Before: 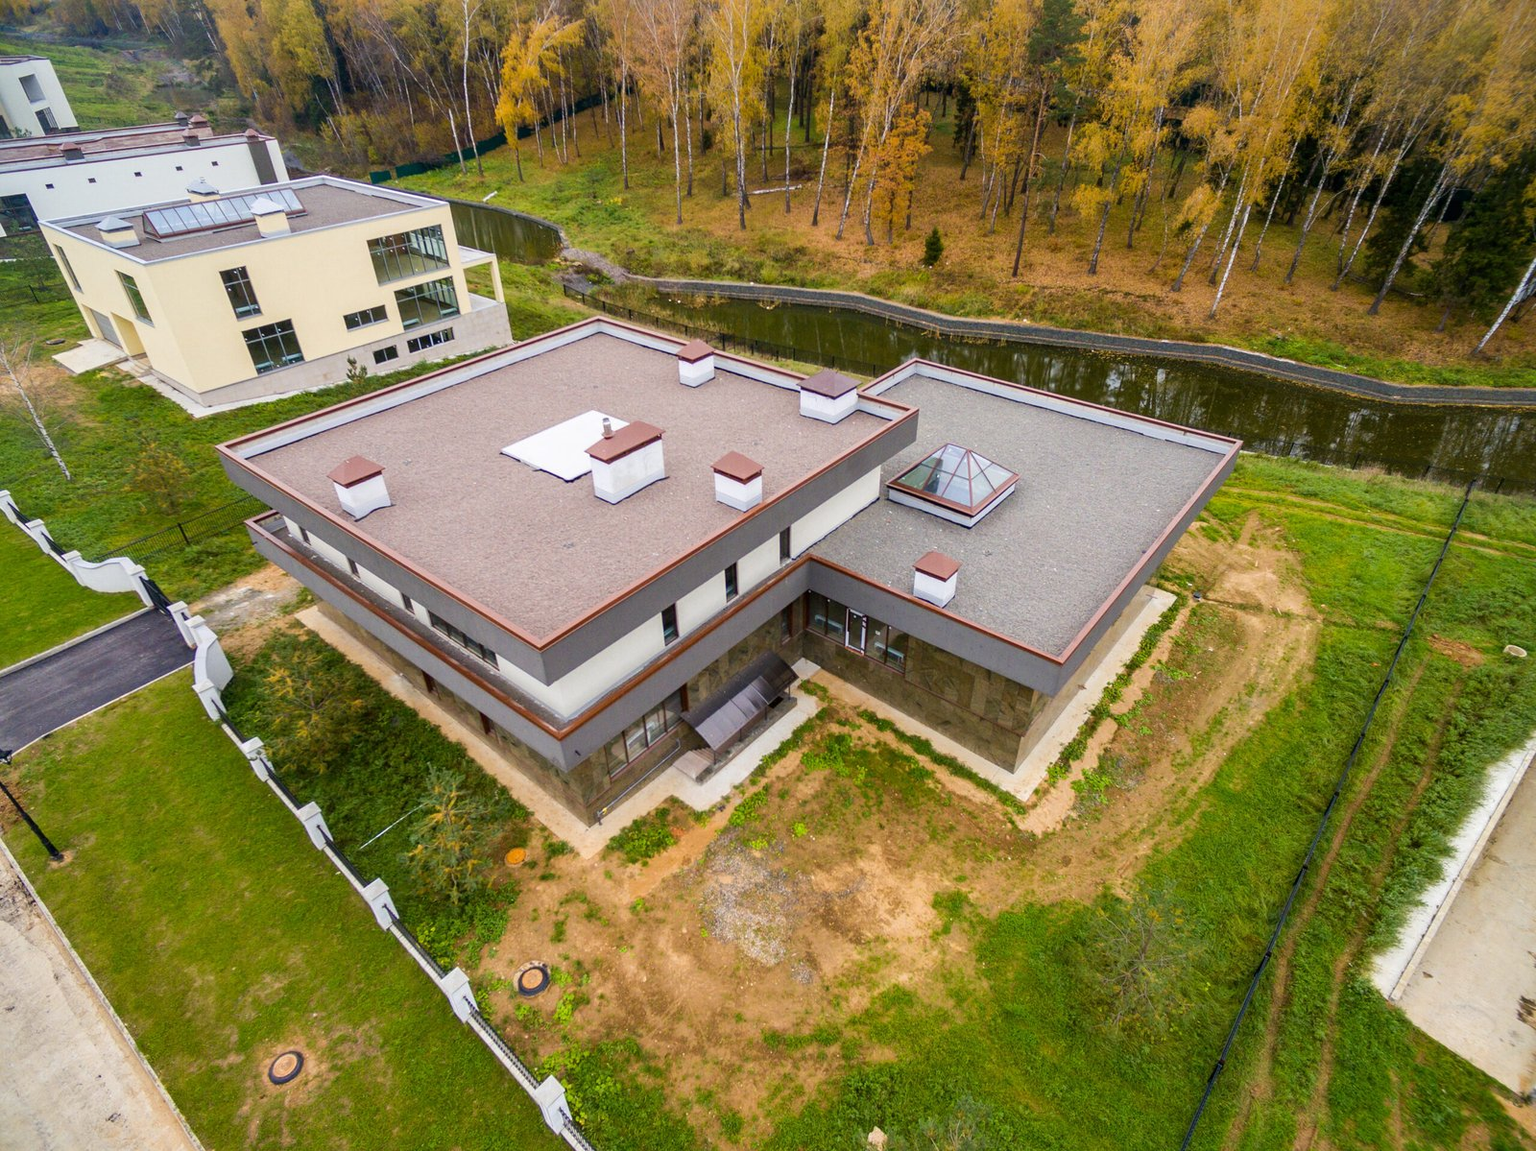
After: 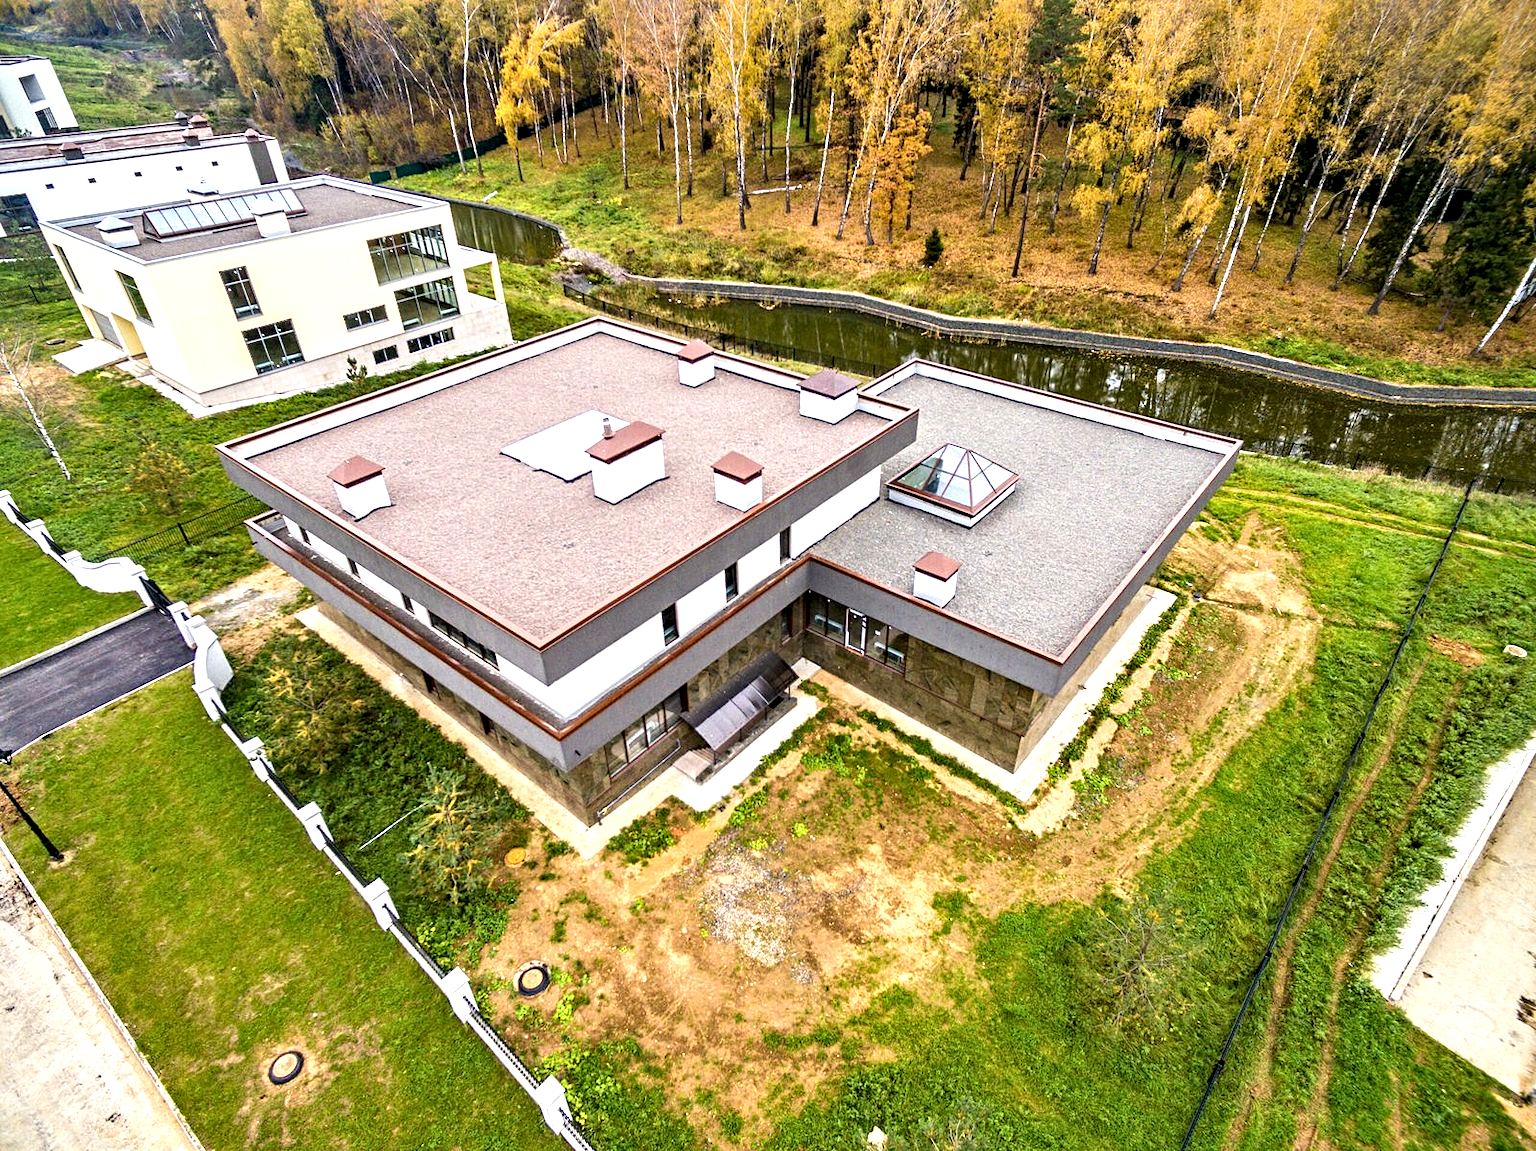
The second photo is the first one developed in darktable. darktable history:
contrast equalizer: octaves 7, y [[0.5, 0.542, 0.583, 0.625, 0.667, 0.708], [0.5 ×6], [0.5 ×6], [0 ×6], [0 ×6]]
exposure: black level correction 0, exposure 0.7 EV, compensate exposure bias true, compensate highlight preservation false
